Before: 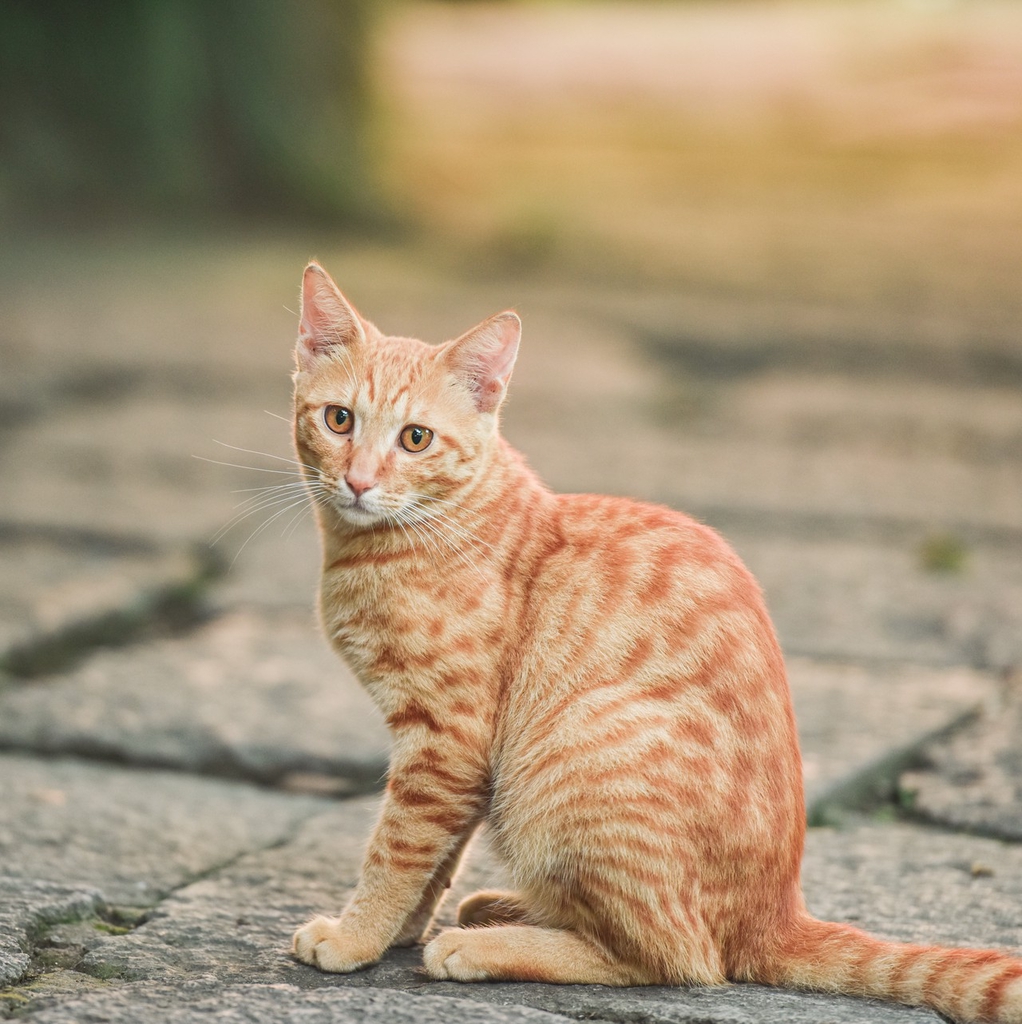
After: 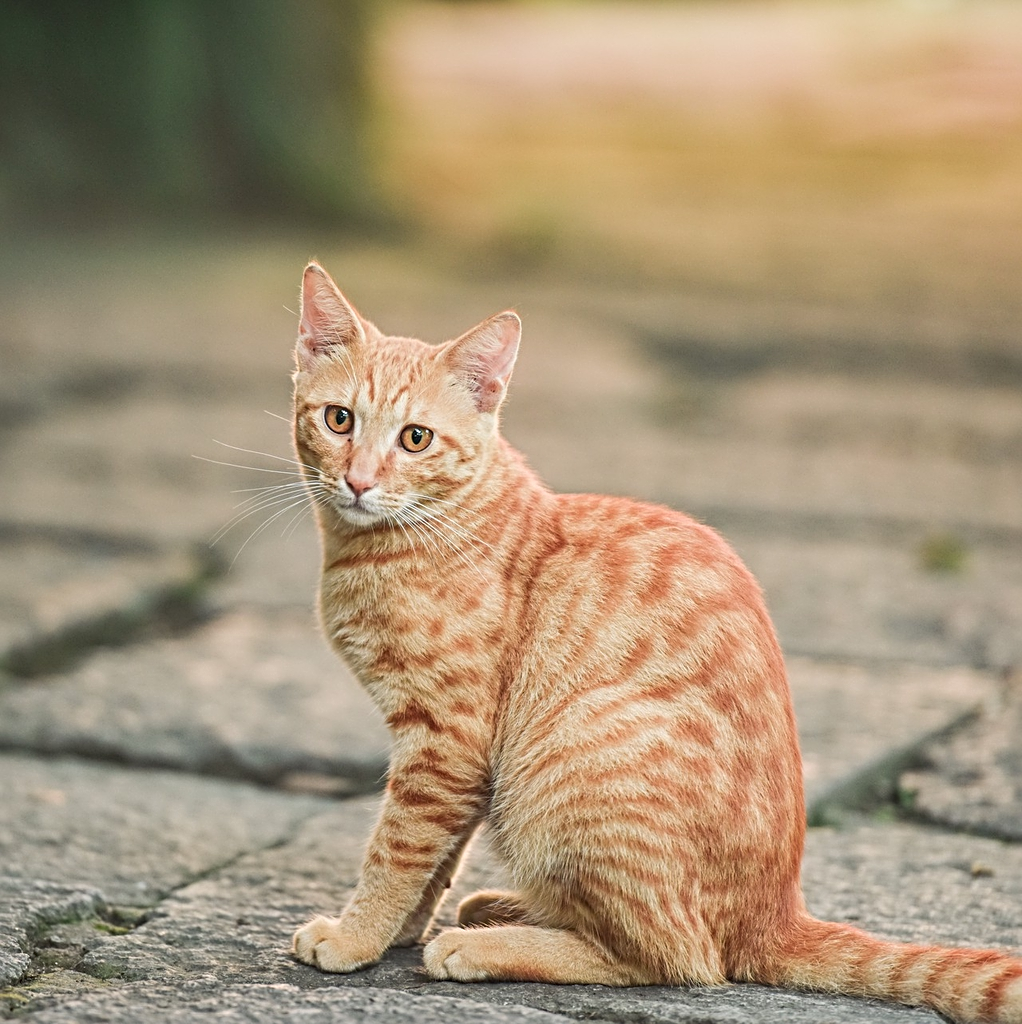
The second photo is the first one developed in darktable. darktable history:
sharpen: radius 3.954
